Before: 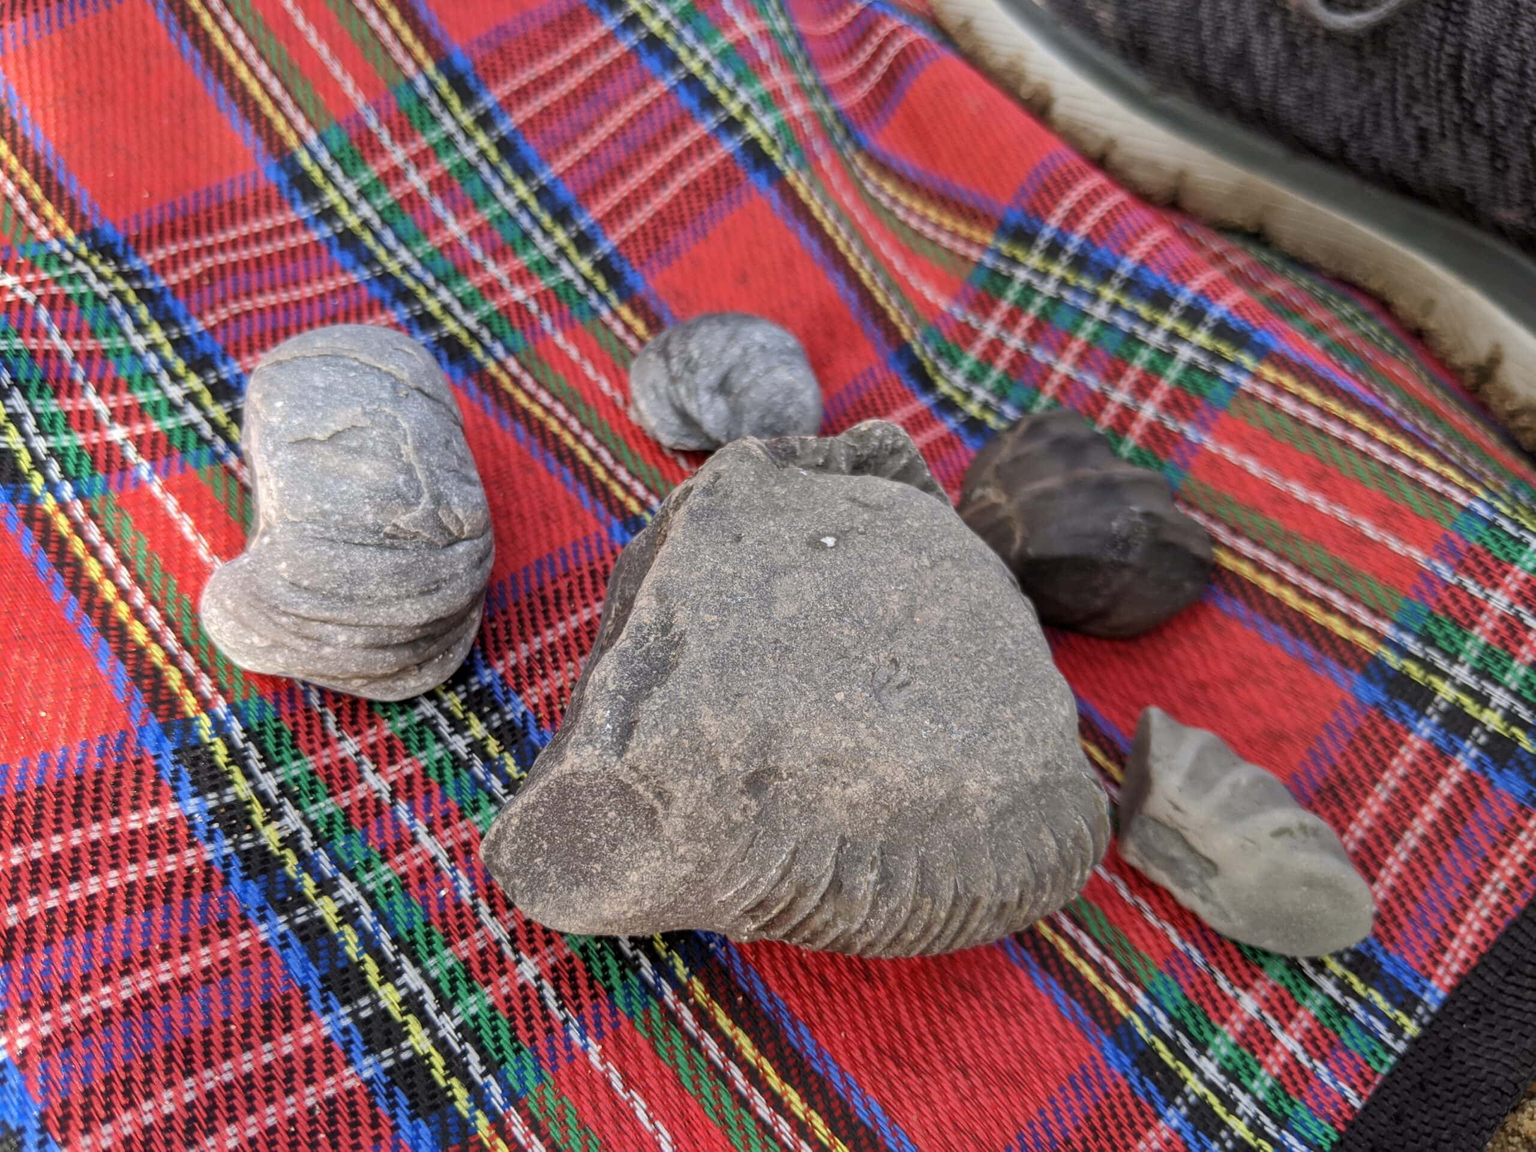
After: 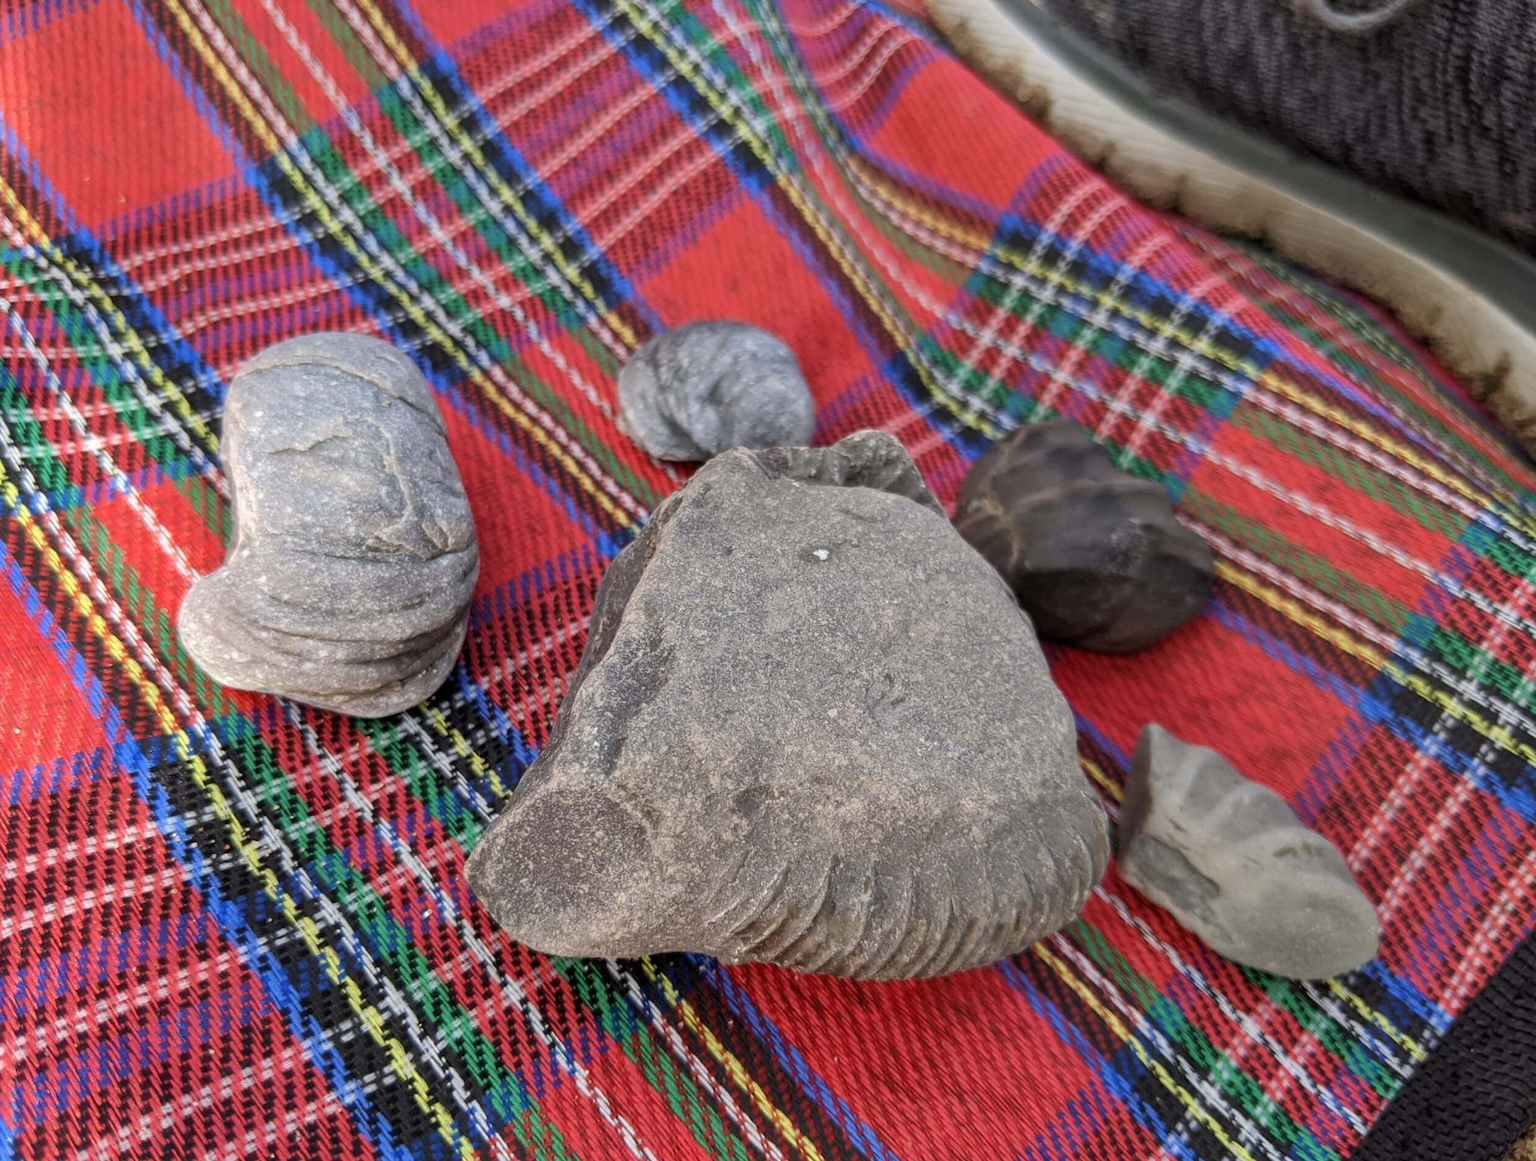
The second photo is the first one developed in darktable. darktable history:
crop and rotate: left 1.74%, right 0.532%, bottom 1.507%
